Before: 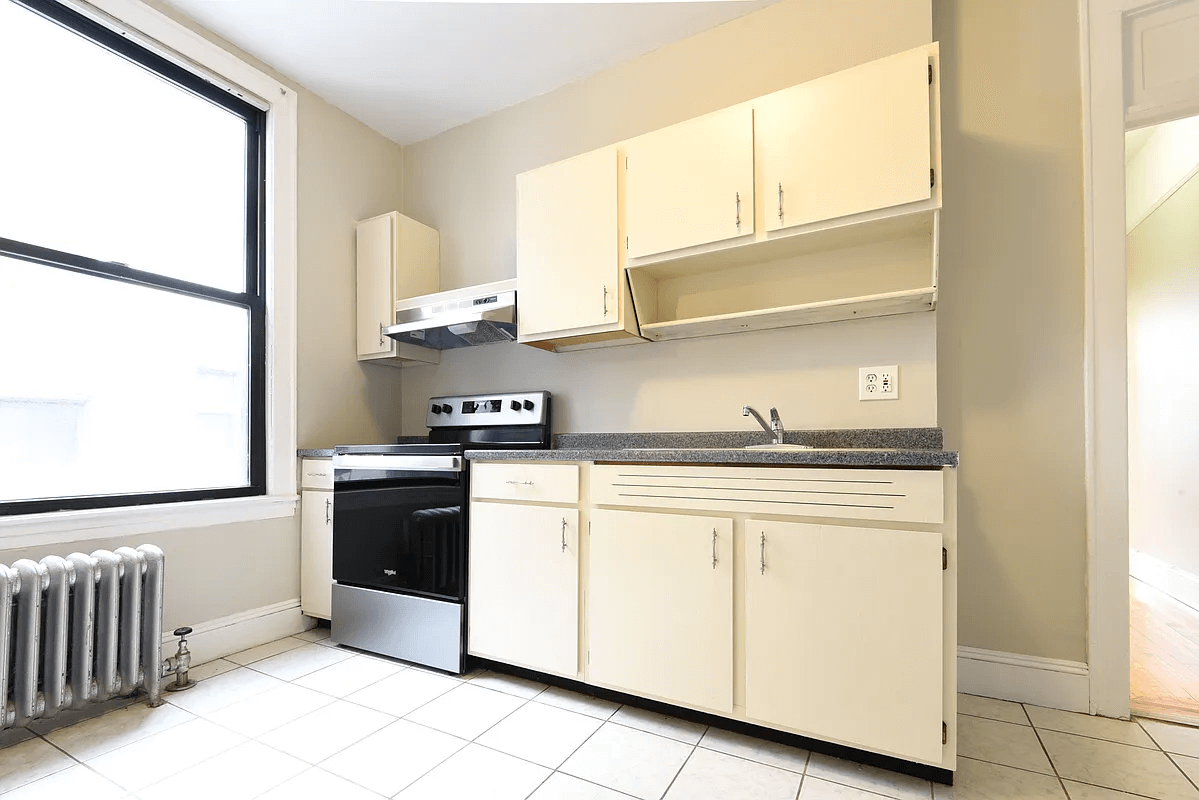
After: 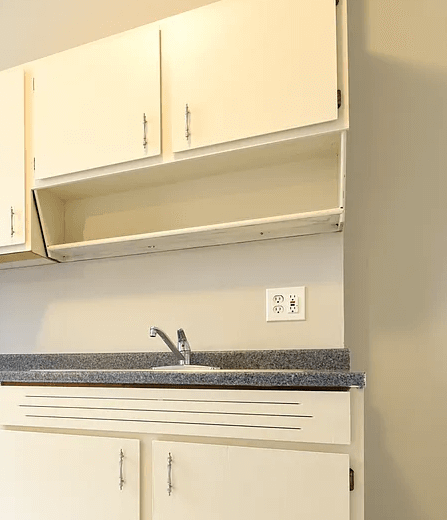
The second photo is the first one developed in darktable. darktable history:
crop and rotate: left 49.512%, top 10.12%, right 13.145%, bottom 24.849%
